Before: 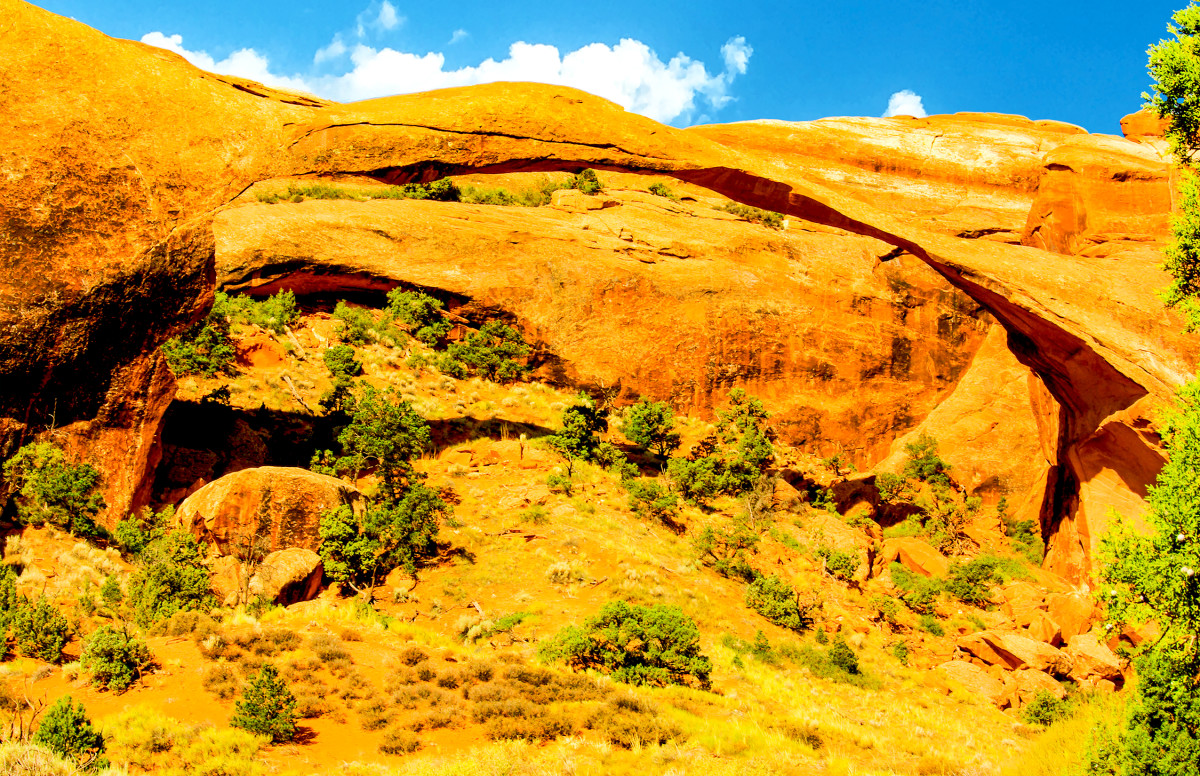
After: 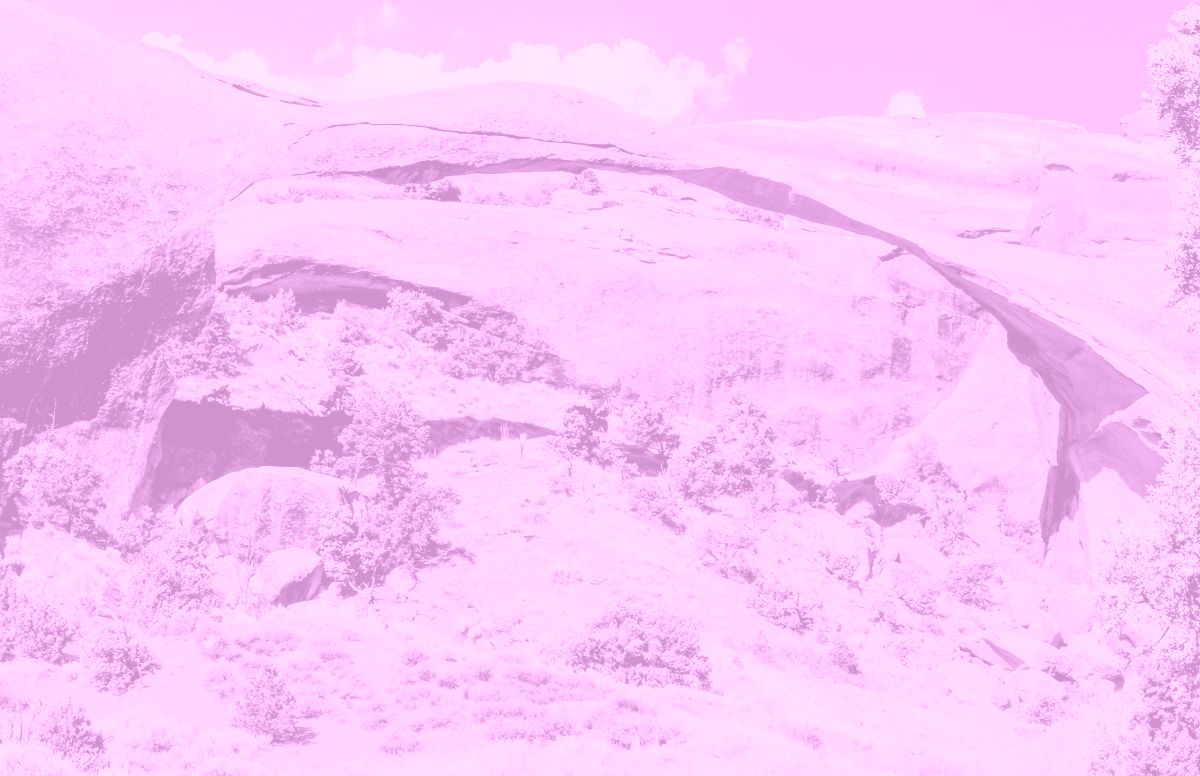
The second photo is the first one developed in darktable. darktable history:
colorize: hue 331.2°, saturation 75%, source mix 30.28%, lightness 70.52%, version 1
white balance: red 1, blue 1
